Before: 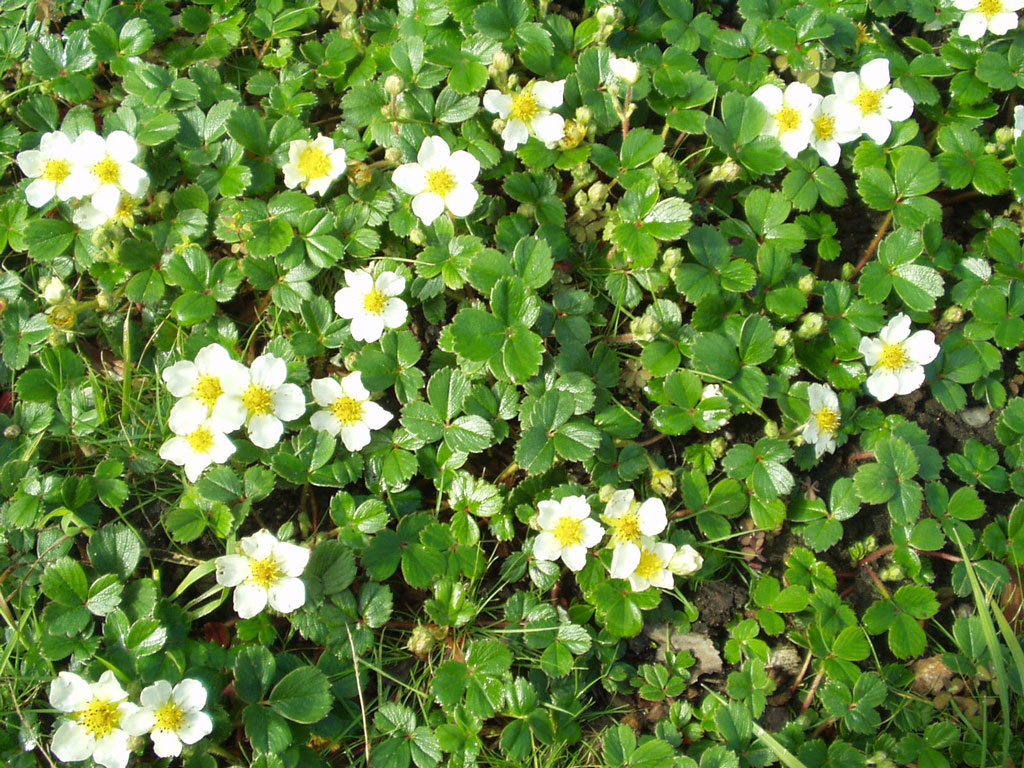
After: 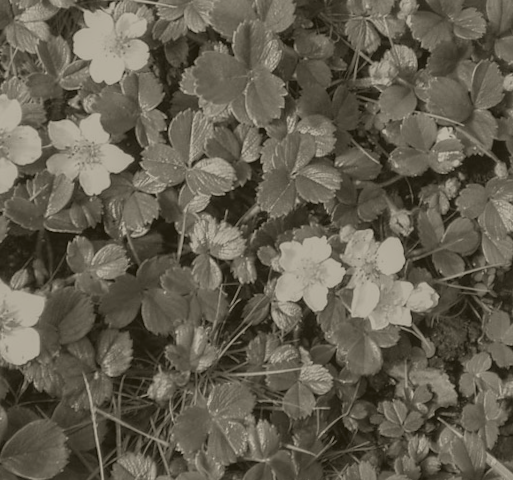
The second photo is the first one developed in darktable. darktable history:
colorize: hue 41.44°, saturation 22%, source mix 60%, lightness 10.61%
local contrast: shadows 94%
rotate and perspective: rotation -0.013°, lens shift (vertical) -0.027, lens shift (horizontal) 0.178, crop left 0.016, crop right 0.989, crop top 0.082, crop bottom 0.918
crop and rotate: left 29.237%, top 31.152%, right 19.807%
